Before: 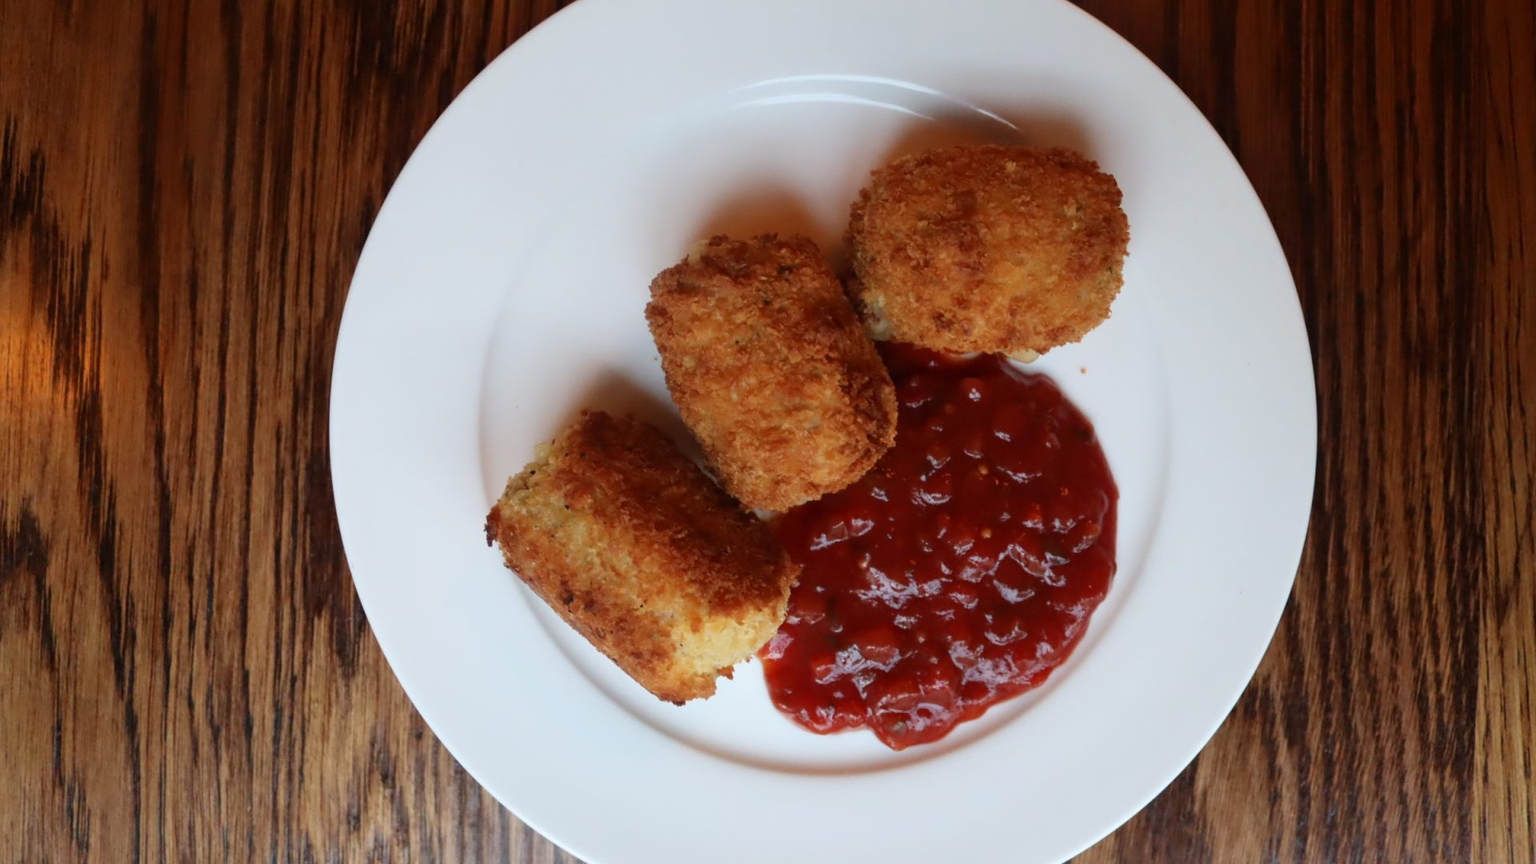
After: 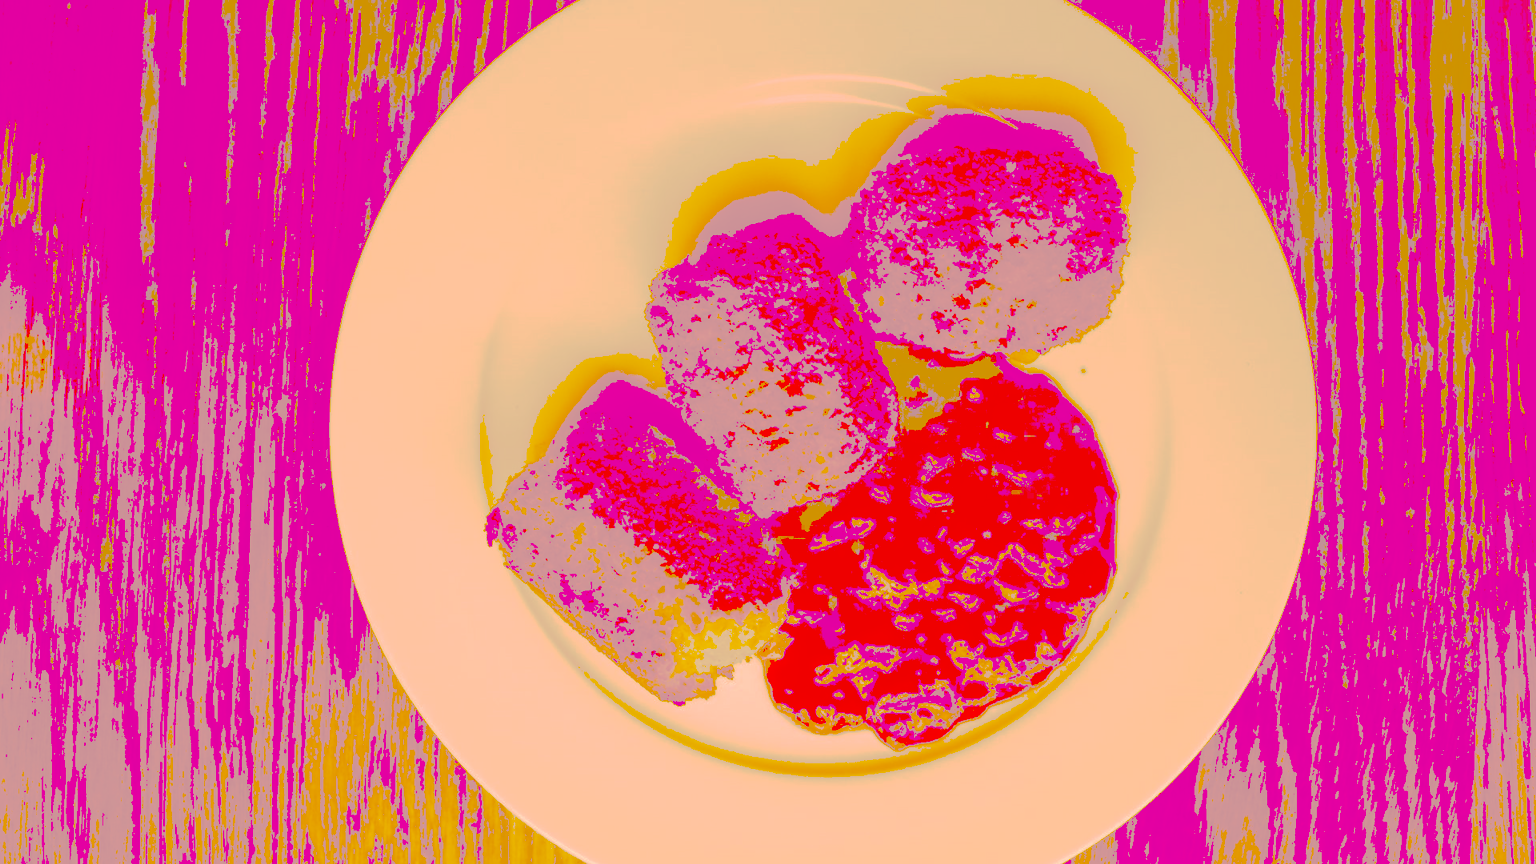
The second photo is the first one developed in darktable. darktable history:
tone curve: curves: ch0 [(0, 0) (0.003, 0.626) (0.011, 0.626) (0.025, 0.63) (0.044, 0.631) (0.069, 0.632) (0.1, 0.636) (0.136, 0.637) (0.177, 0.641) (0.224, 0.642) (0.277, 0.646) (0.335, 0.649) (0.399, 0.661) (0.468, 0.679) (0.543, 0.702) (0.623, 0.732) (0.709, 0.769) (0.801, 0.804) (0.898, 0.847) (1, 1)], preserve colors none
color look up table: target L [96.74, 83.39, 86.01, 82.92, 76.73, 58.95, 56.04, 55.84, 52.48, 35.34, 32.72, 61.08, 60.89, 55.63, 43.79, 43.55, 43.32, 35.49, 36.33, 34.59, 32.89, 94.27, 89.85, 89.8, 73.07, 76.59, 62.61, 76.68, 74.14, 57.32, 59.88, 72.71, 74.07, 56.88, 49.68, 38.14, 35.79, 49.4, 35.88, 36.94, 41.58, 32.95, 32.4, 88.42, 72.96, 68.86, 45.76, 35.14, 31.28], target a [12.44, -9.082, 20.74, -4.141, 20.21, 40.89, 28.37, 37.66, 36.79, 86.56, 88, 43.05, 55.14, 65.47, 108.26, 105.1, 106.34, 93.08, 94.64, 91.42, 88.34, 19.77, 34.81, 32.84, 27.2, 40.72, 63.93, 31.08, 51.32, 45.11, 49.06, 43.48, 38.24, 57.53, 81.81, 94.72, 92.33, 65.42, 93.79, 95.74, 93.43, 88.44, 87.45, 9.527, 12.81, 29.86, 68.45, 91.2, 85.39], target b [50.24, 143.02, 147.52, 142.56, 131.87, 101.26, 96.26, 95.82, 90.2, 60.64, 56.14, 104.96, 104.49, 95.61, 75.19, 74.76, 74.24, 60.92, 62.32, 59.36, 56.43, 45.56, 35.31, 36.33, 125.22, 30.35, 107.27, 32.69, 13.26, 98.35, 102.59, 15.05, 16.84, 97.3, 84.91, 65.41, 61.36, 84.53, 61.47, 63.24, 70.95, 56.47, 55.59, 34.53, 125.04, 117.81, 78.38, 60.2, 53.68], num patches 49
